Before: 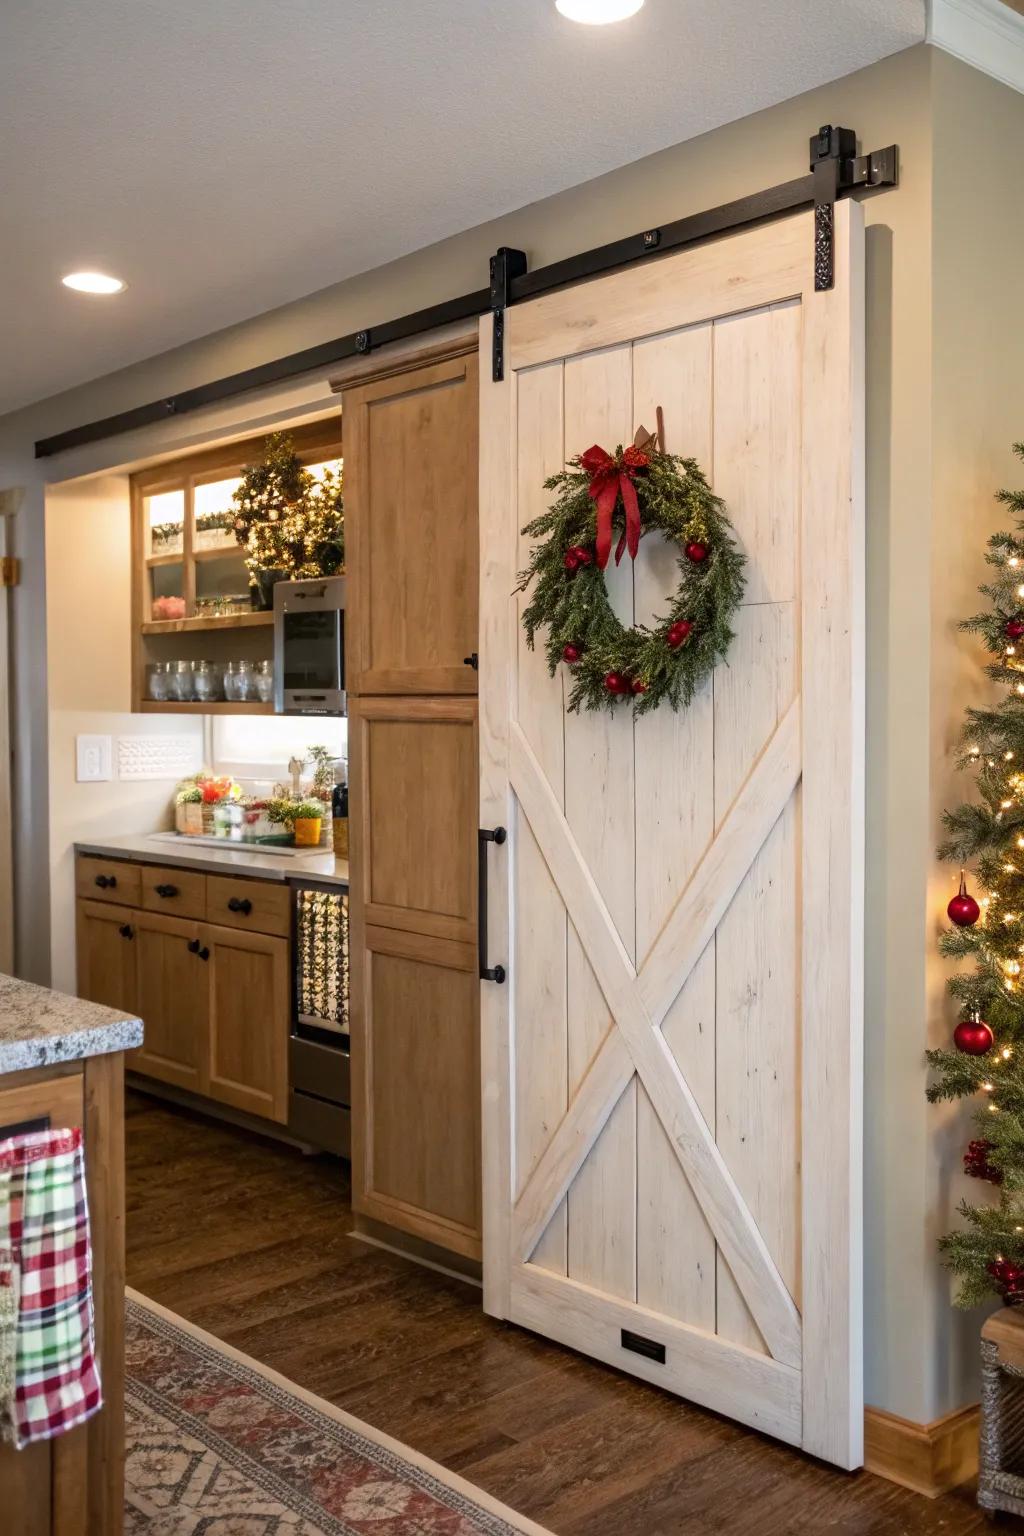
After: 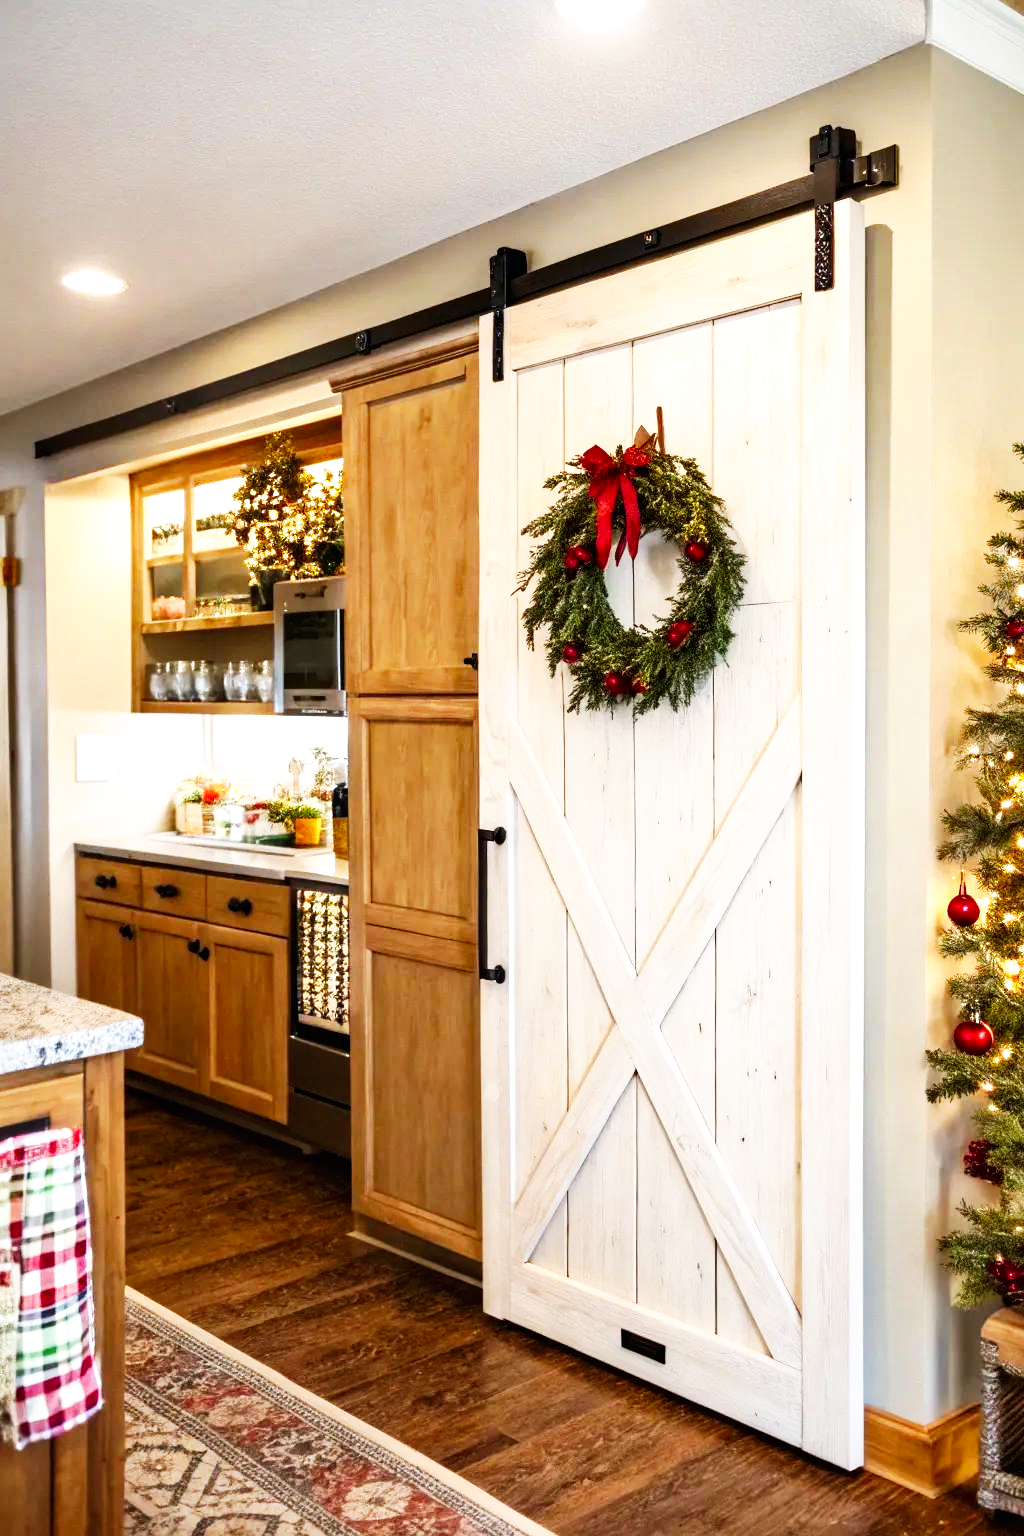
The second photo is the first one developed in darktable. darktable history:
base curve: curves: ch0 [(0, 0) (0.007, 0.004) (0.027, 0.03) (0.046, 0.07) (0.207, 0.54) (0.442, 0.872) (0.673, 0.972) (1, 1)], preserve colors none
shadows and highlights: shadows 12, white point adjustment 1.2, soften with gaussian
